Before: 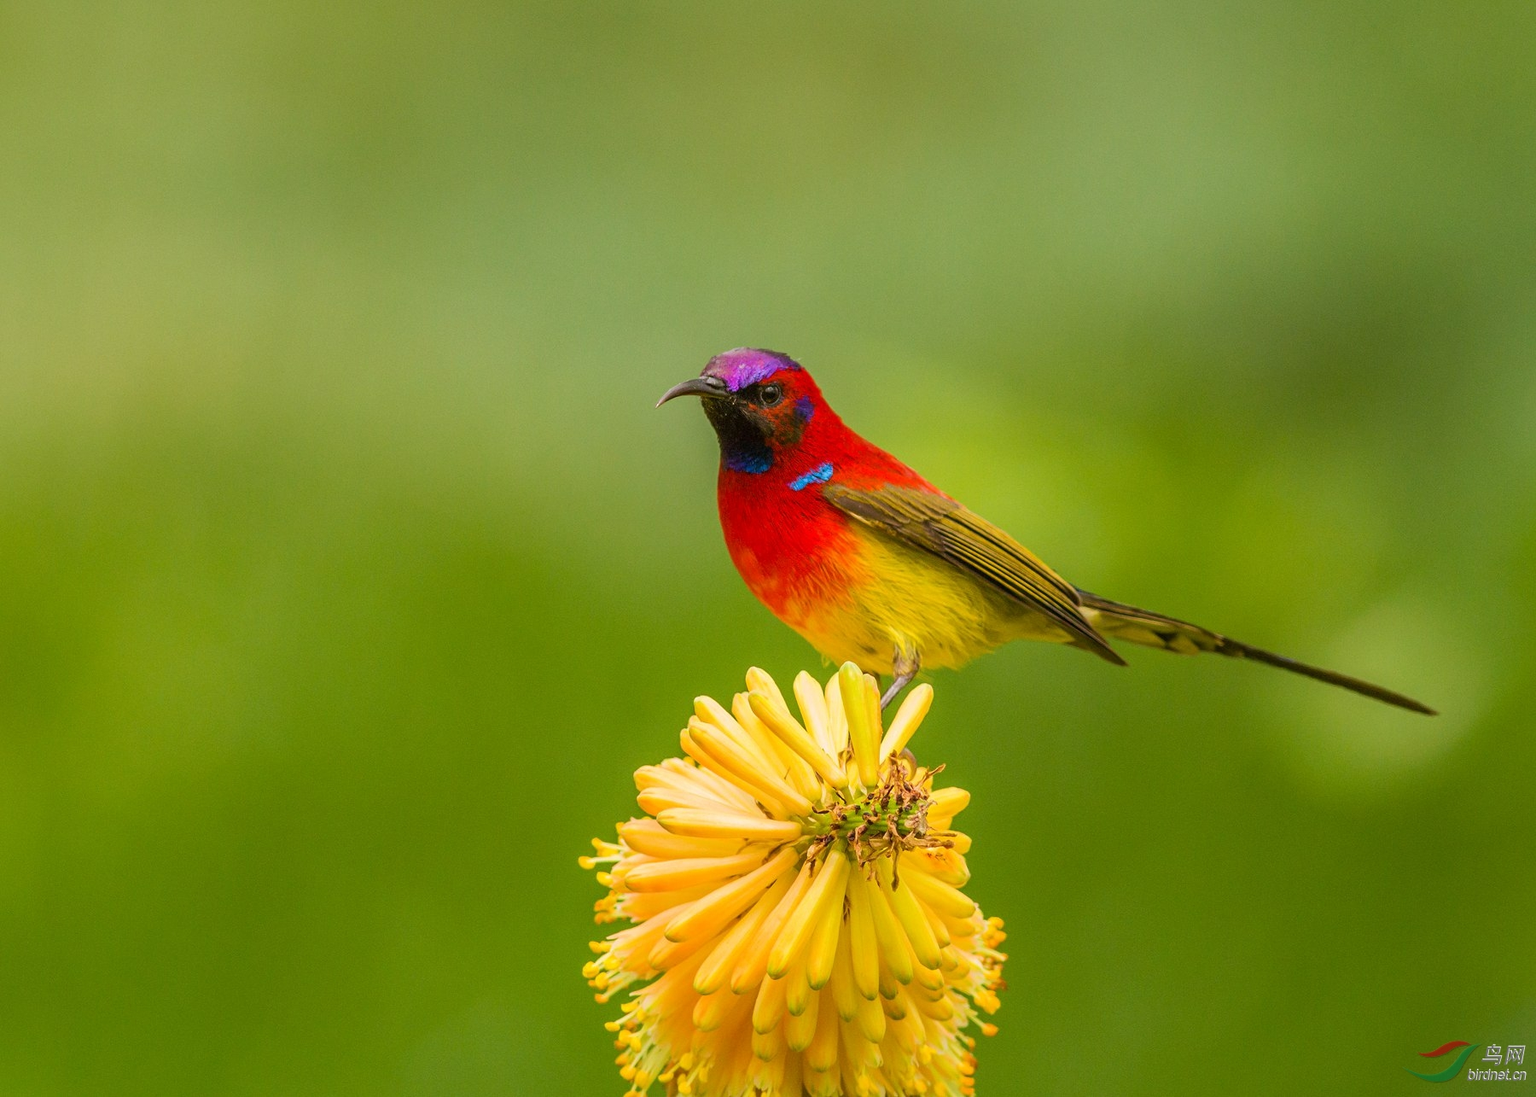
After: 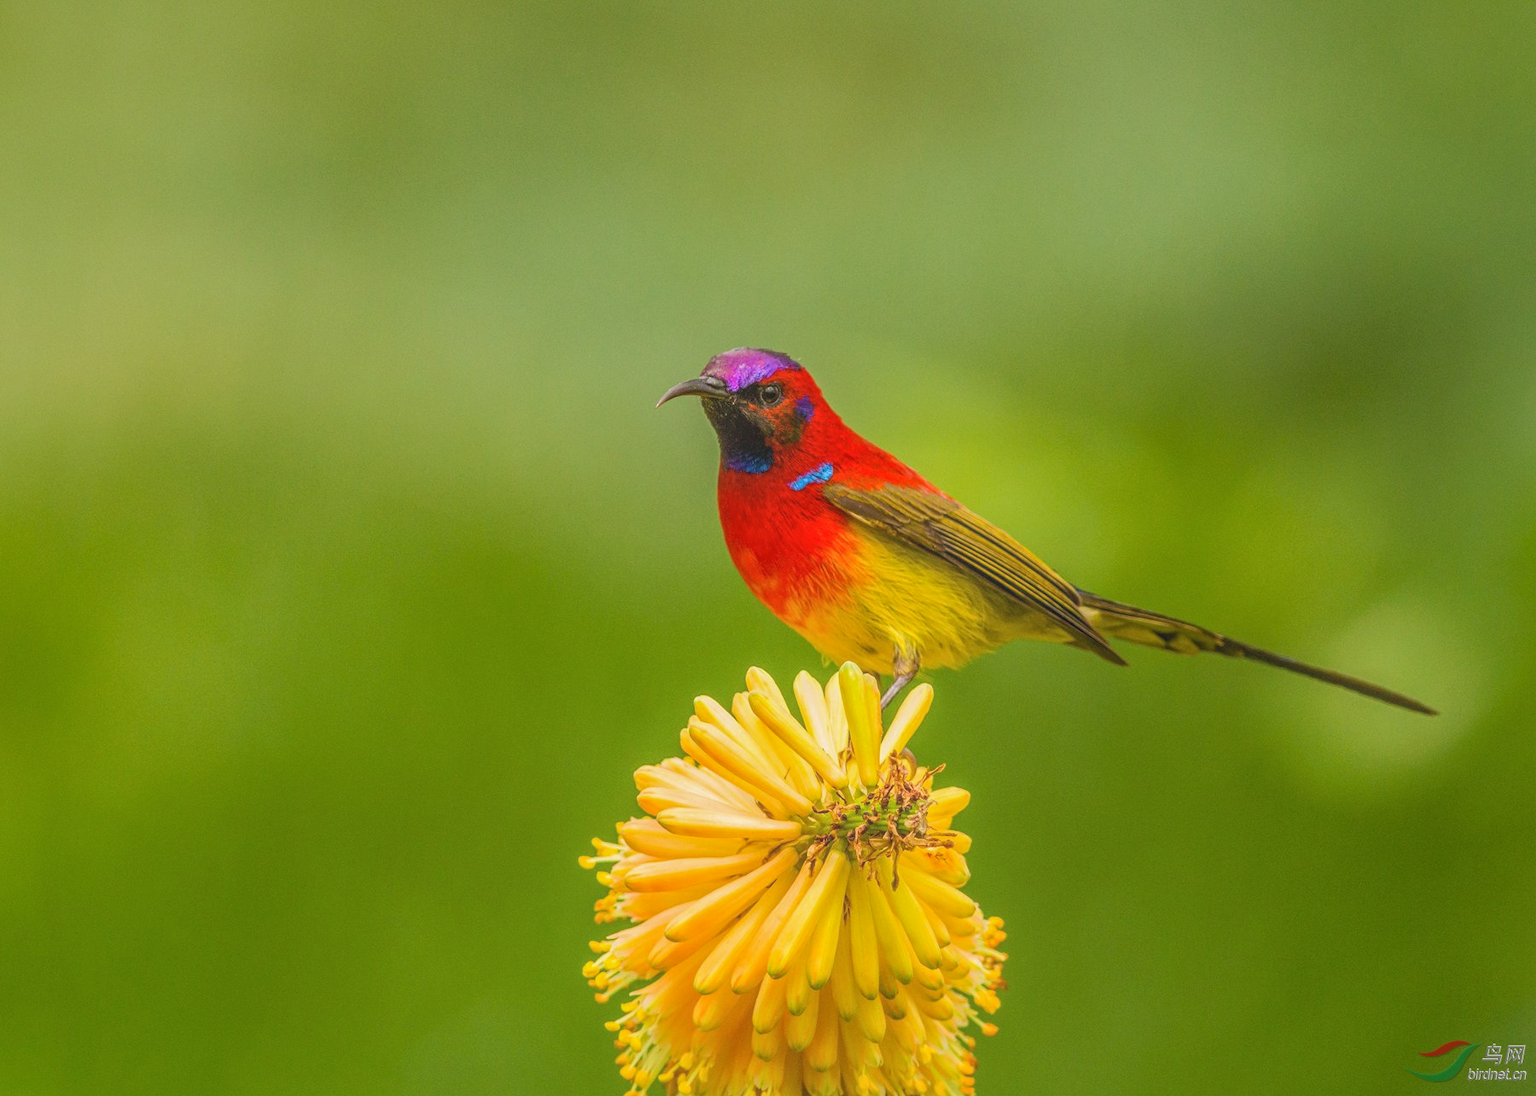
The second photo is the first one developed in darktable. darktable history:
local contrast: highlights 71%, shadows 11%, midtone range 0.197
